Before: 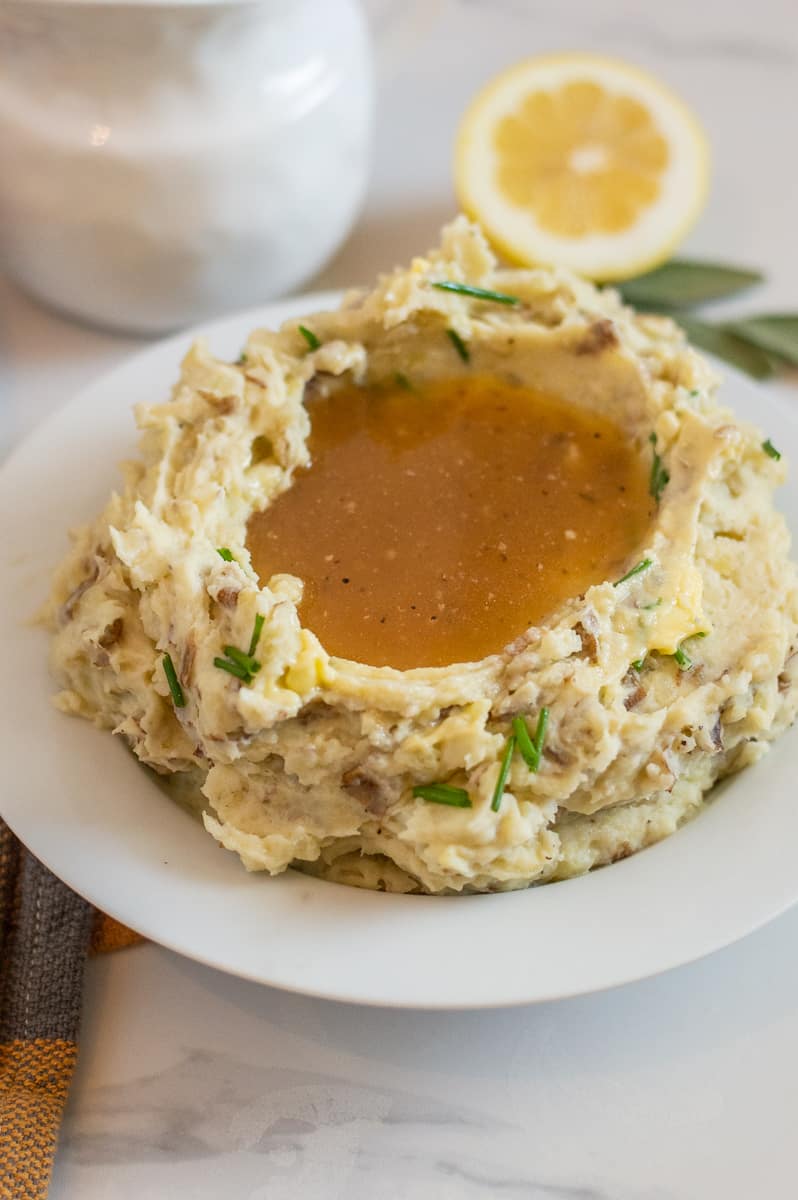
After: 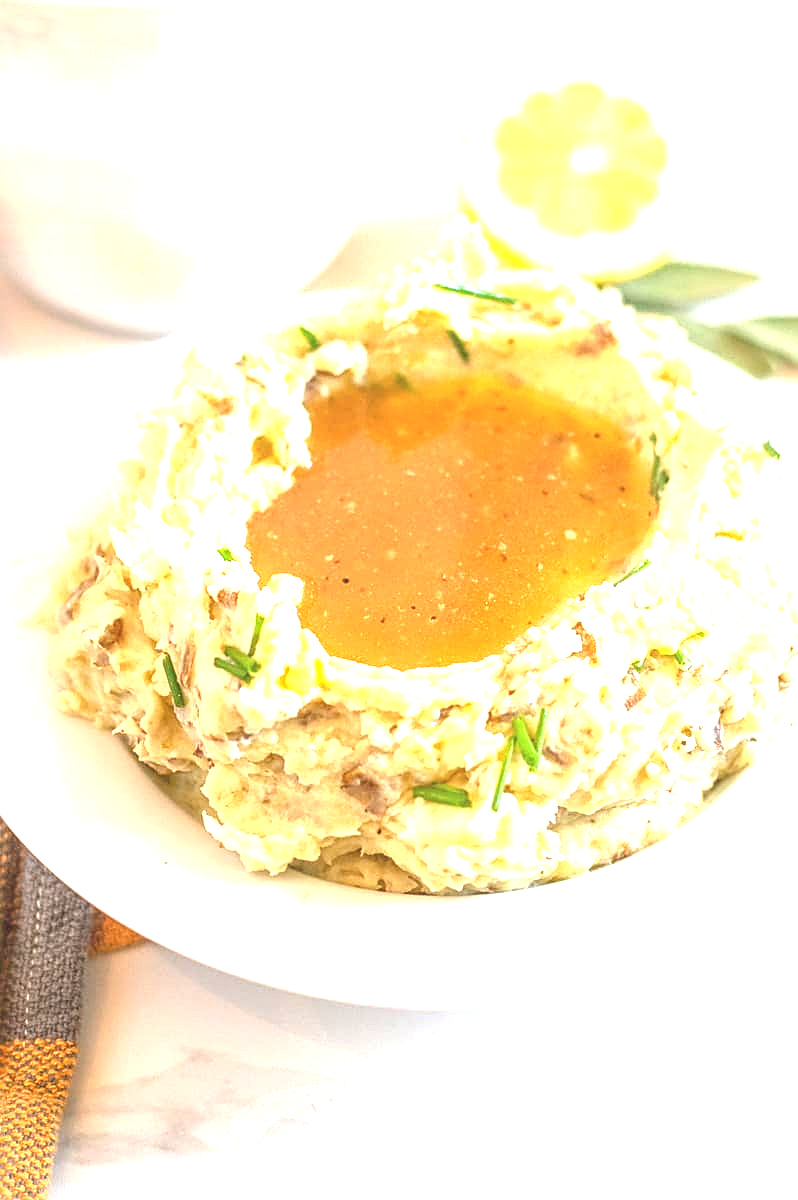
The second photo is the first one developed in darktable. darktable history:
local contrast: highlights 48%, shadows 0%, detail 100%
exposure: black level correction 0, exposure 1.741 EV, compensate exposure bias true, compensate highlight preservation false
sharpen: on, module defaults
